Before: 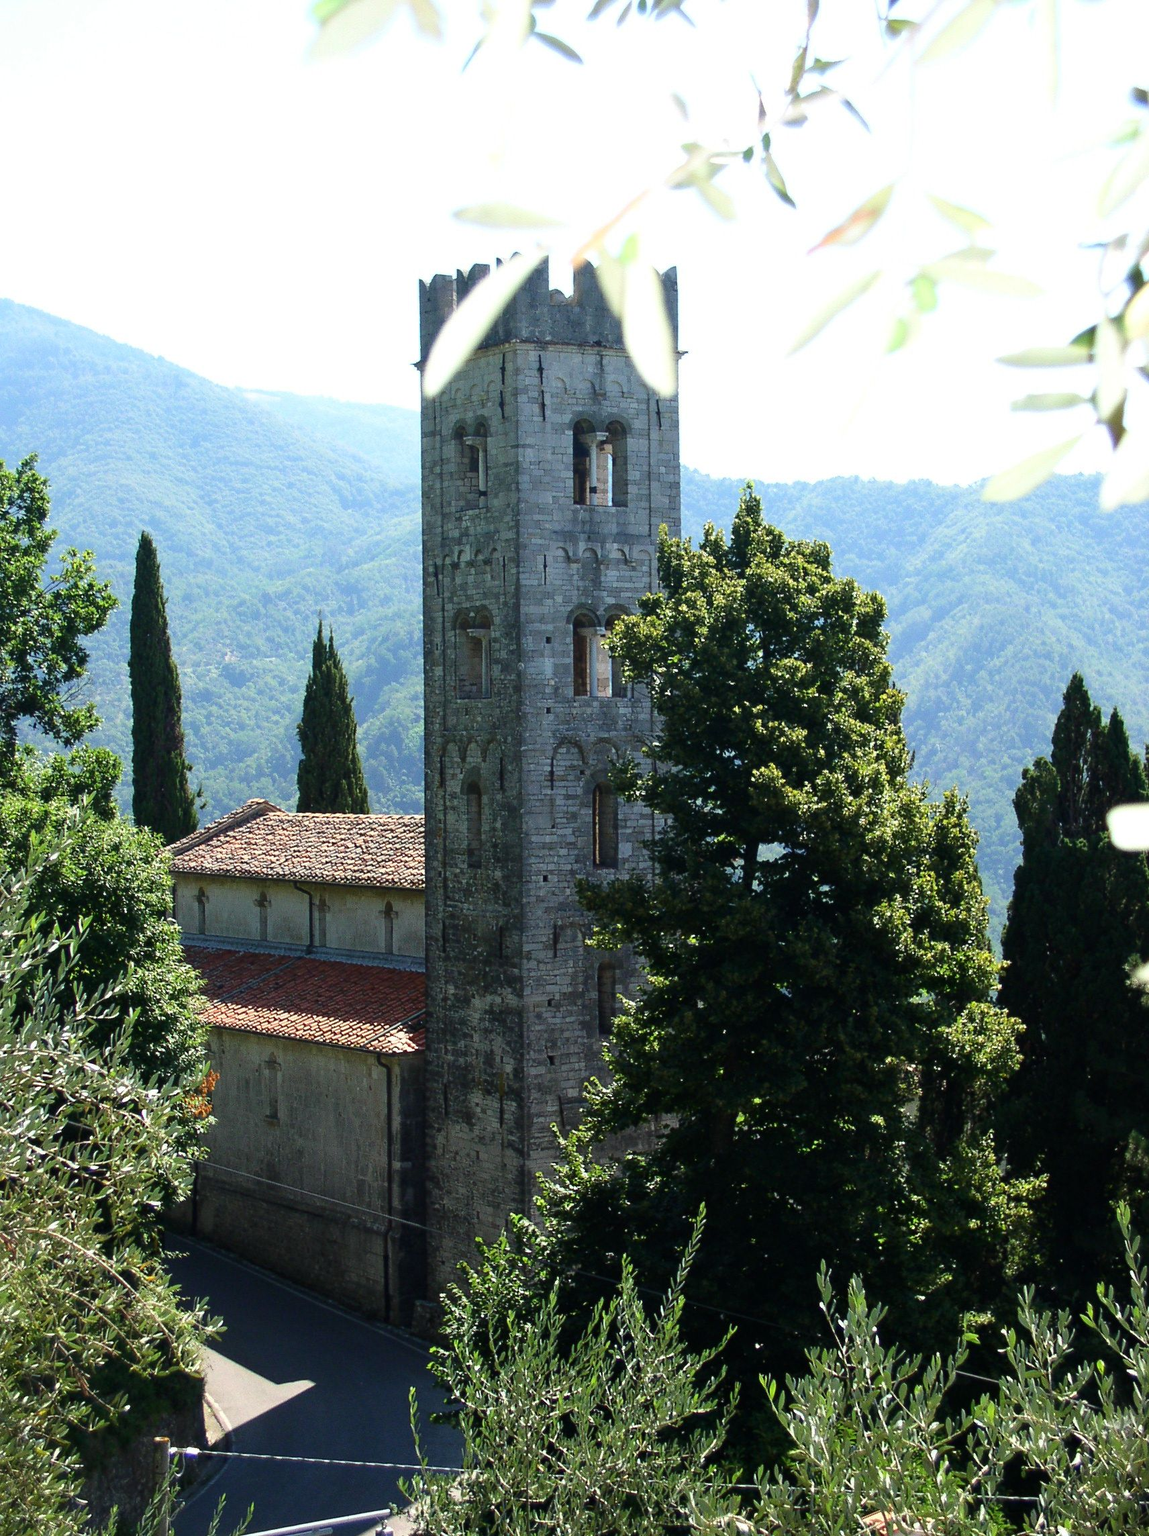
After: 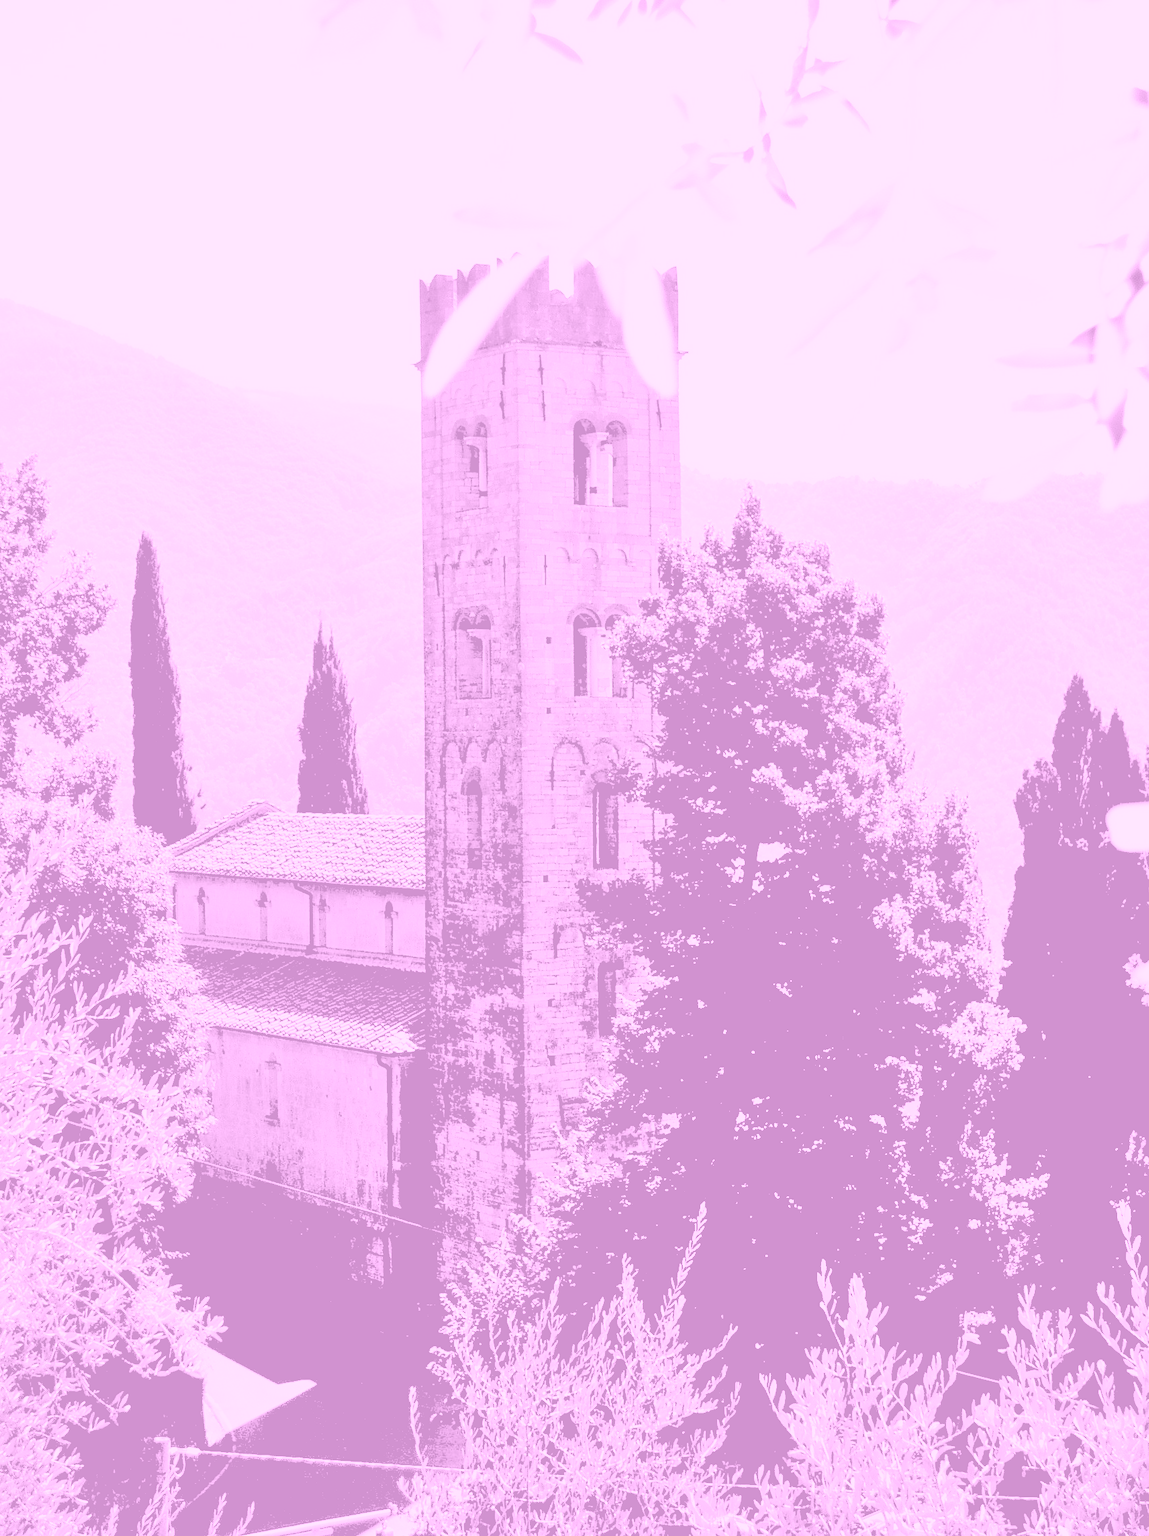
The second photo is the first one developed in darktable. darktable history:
shadows and highlights: low approximation 0.01, soften with gaussian
rgb levels: levels [[0.027, 0.429, 0.996], [0, 0.5, 1], [0, 0.5, 1]]
contrast brightness saturation: brightness 0.15
colorize: hue 331.2°, saturation 75%, source mix 30.28%, lightness 70.52%, version 1
